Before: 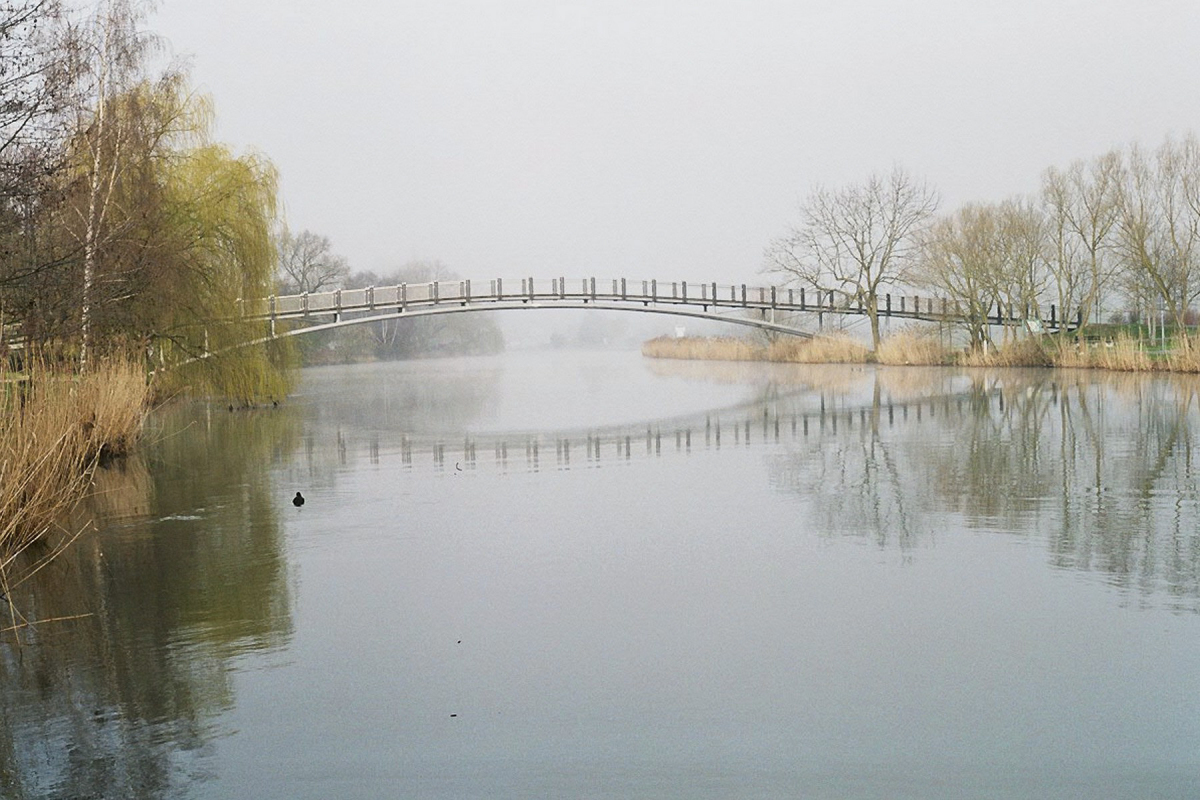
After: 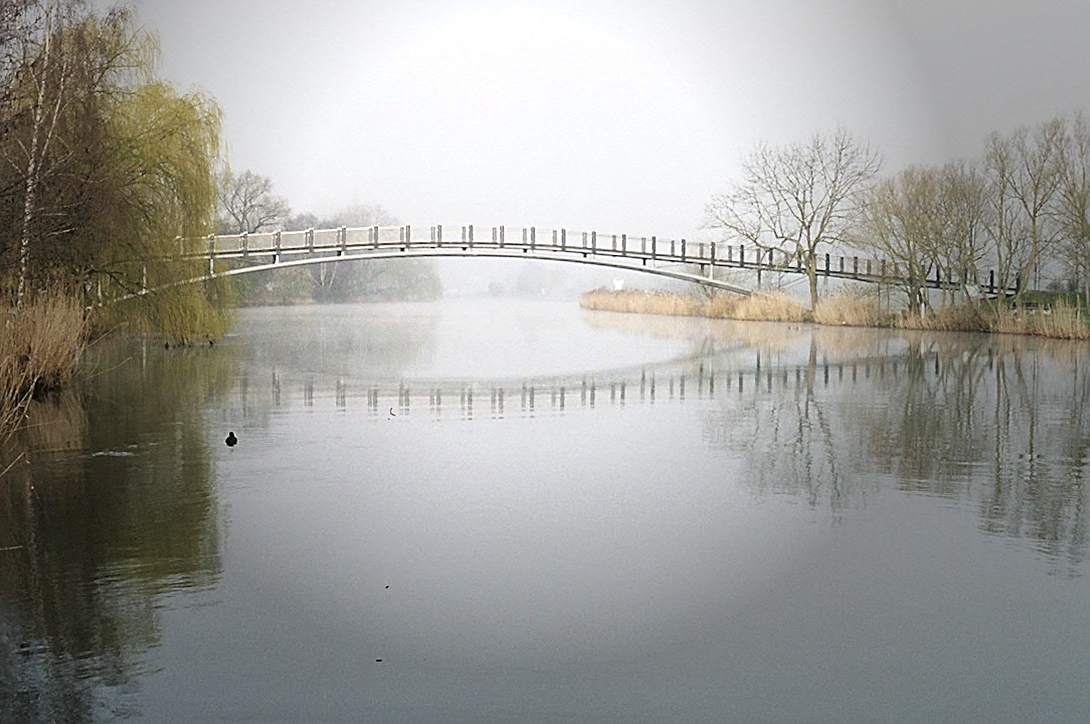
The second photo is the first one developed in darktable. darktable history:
crop and rotate: angle -1.94°, left 3.113%, top 4.065%, right 1.451%, bottom 0.772%
sharpen: on, module defaults
vignetting: fall-off start 39.5%, fall-off radius 41.19%, brightness -0.585, saturation -0.109, center (-0.051, -0.353), unbound false
tone equalizer: -8 EV -0.435 EV, -7 EV -0.396 EV, -6 EV -0.316 EV, -5 EV -0.204 EV, -3 EV 0.254 EV, -2 EV 0.334 EV, -1 EV 0.367 EV, +0 EV 0.387 EV, luminance estimator HSV value / RGB max
